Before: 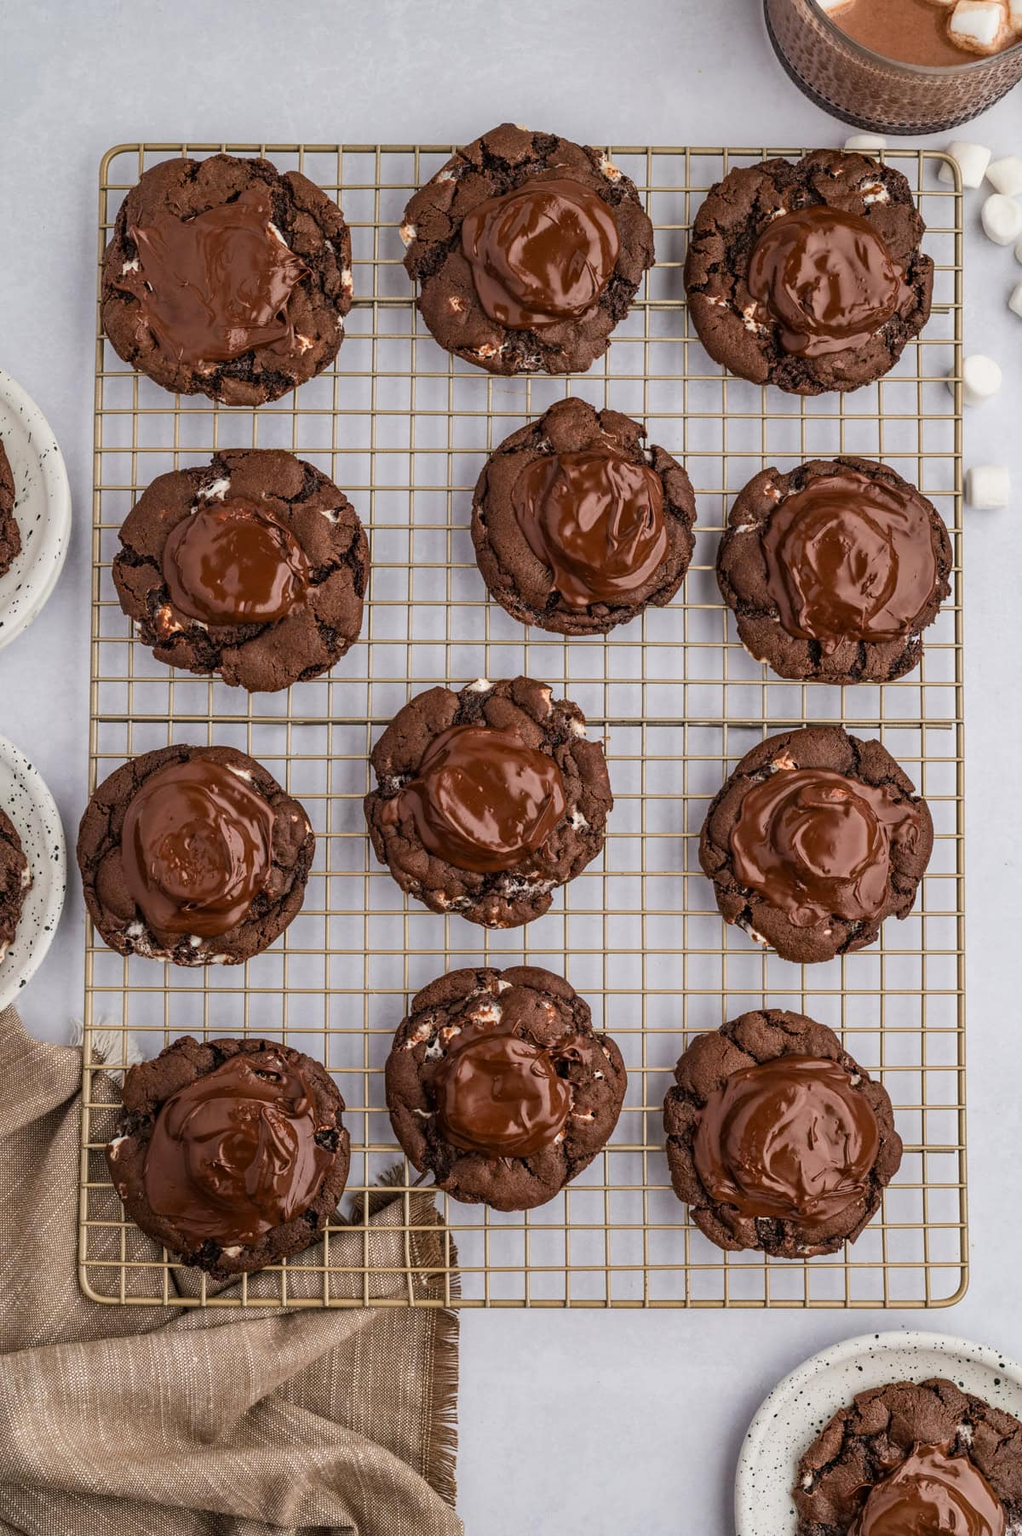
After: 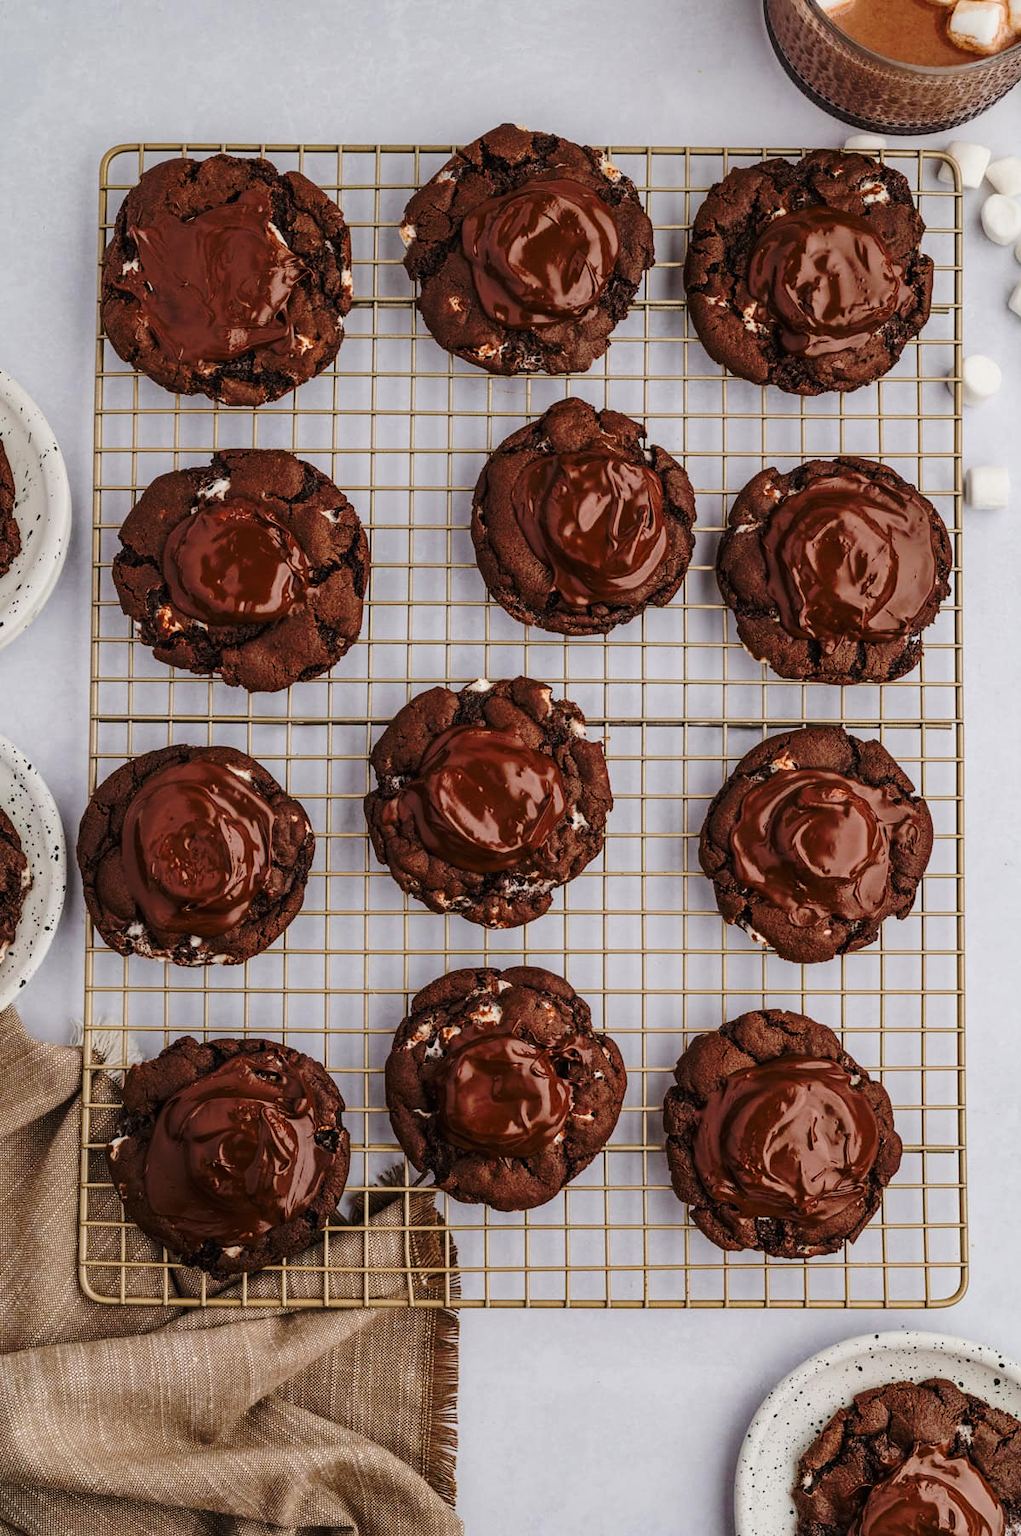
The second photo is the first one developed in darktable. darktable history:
base curve: curves: ch0 [(0, 0) (0.073, 0.04) (0.157, 0.139) (0.492, 0.492) (0.758, 0.758) (1, 1)], preserve colors none
contrast equalizer: octaves 7, y [[0.5, 0.488, 0.462, 0.461, 0.491, 0.5], [0.5 ×6], [0.5 ×6], [0 ×6], [0 ×6]], mix 0.311
